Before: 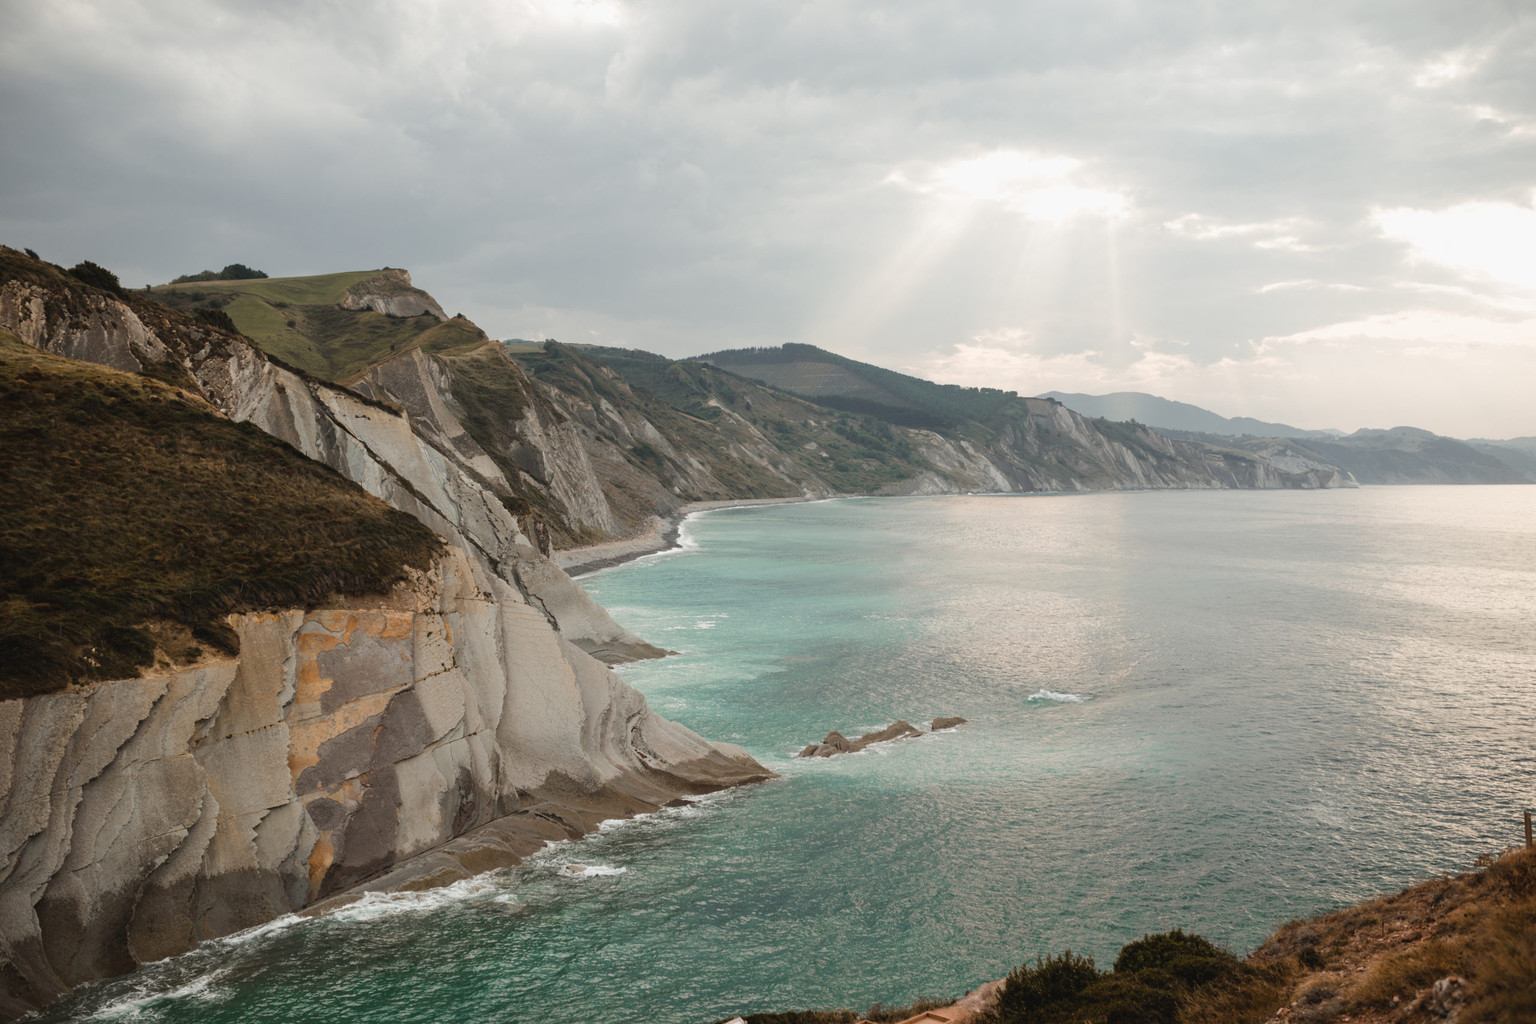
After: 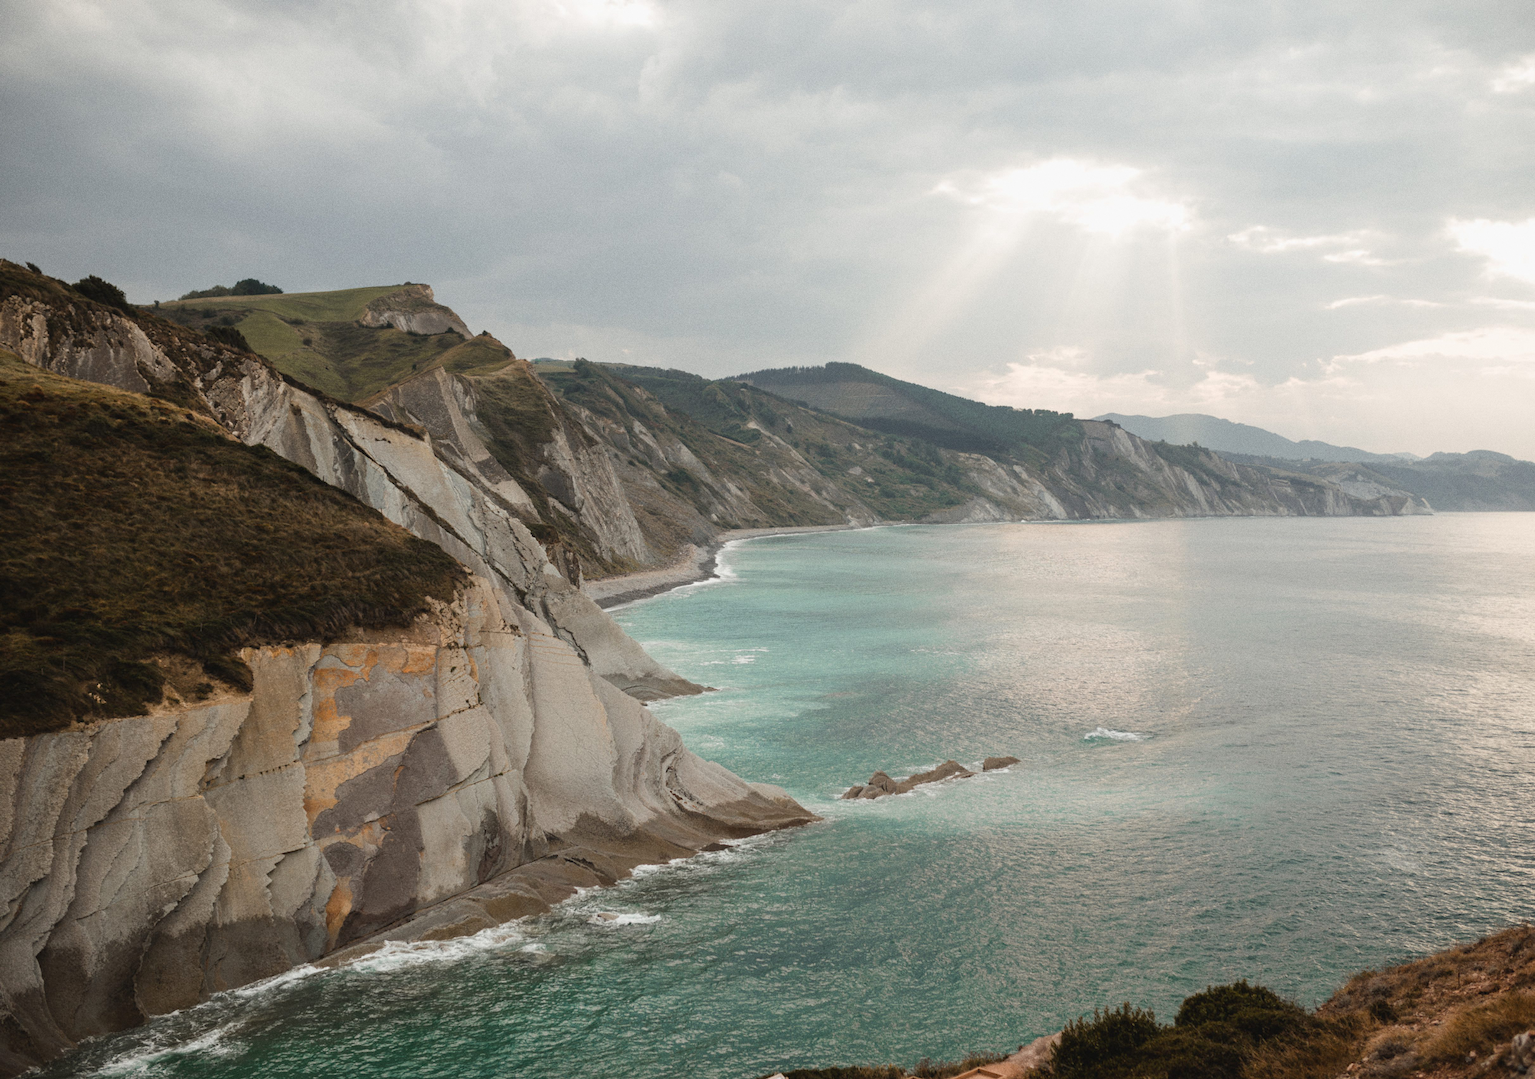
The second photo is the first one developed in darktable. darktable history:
crop and rotate: right 5.167%
grain: coarseness 0.09 ISO
